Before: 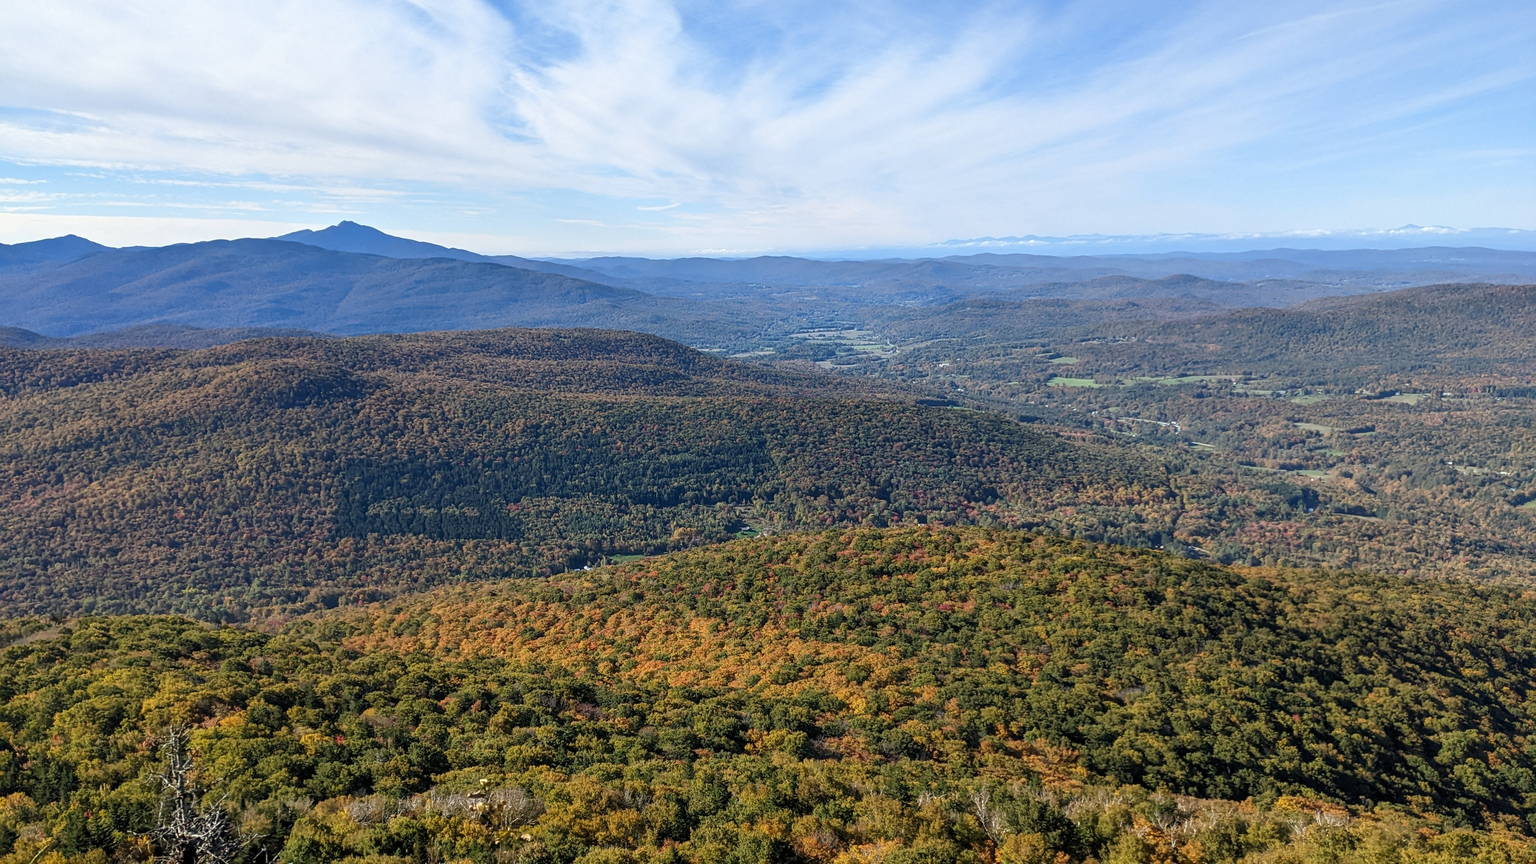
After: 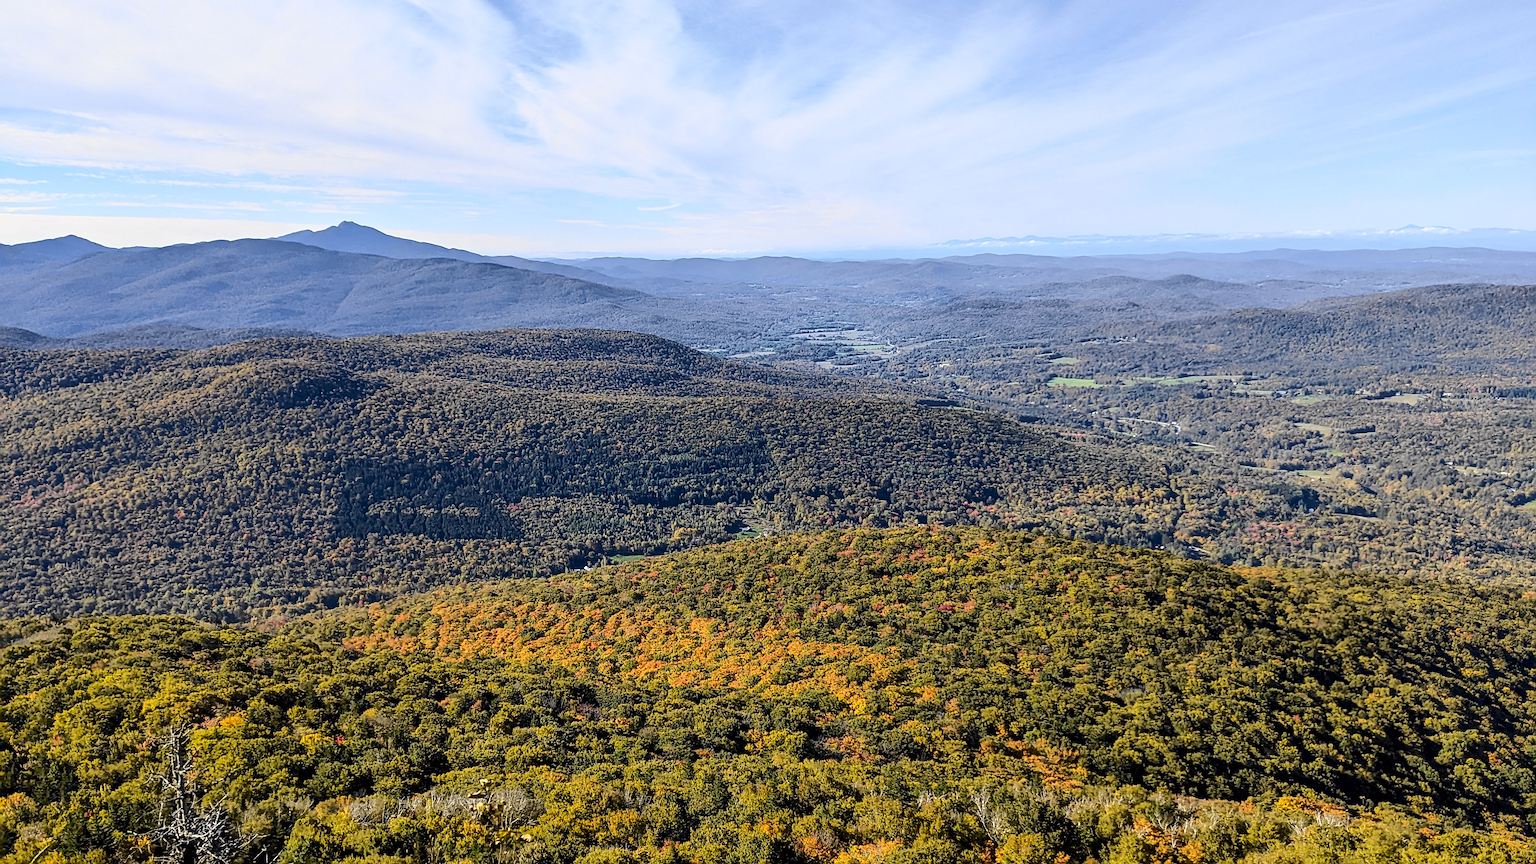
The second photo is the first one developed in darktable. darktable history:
tone equalizer: on, module defaults
contrast equalizer: octaves 7, y [[0.6 ×6], [0.55 ×6], [0 ×6], [0 ×6], [0 ×6]], mix 0.2
sharpen: on, module defaults
tone curve: curves: ch0 [(0.017, 0) (0.107, 0.071) (0.295, 0.264) (0.447, 0.507) (0.54, 0.618) (0.733, 0.791) (0.879, 0.898) (1, 0.97)]; ch1 [(0, 0) (0.393, 0.415) (0.447, 0.448) (0.485, 0.497) (0.523, 0.515) (0.544, 0.55) (0.59, 0.609) (0.686, 0.686) (1, 1)]; ch2 [(0, 0) (0.369, 0.388) (0.449, 0.431) (0.499, 0.5) (0.521, 0.505) (0.53, 0.538) (0.579, 0.601) (0.669, 0.733) (1, 1)], color space Lab, independent channels, preserve colors none
